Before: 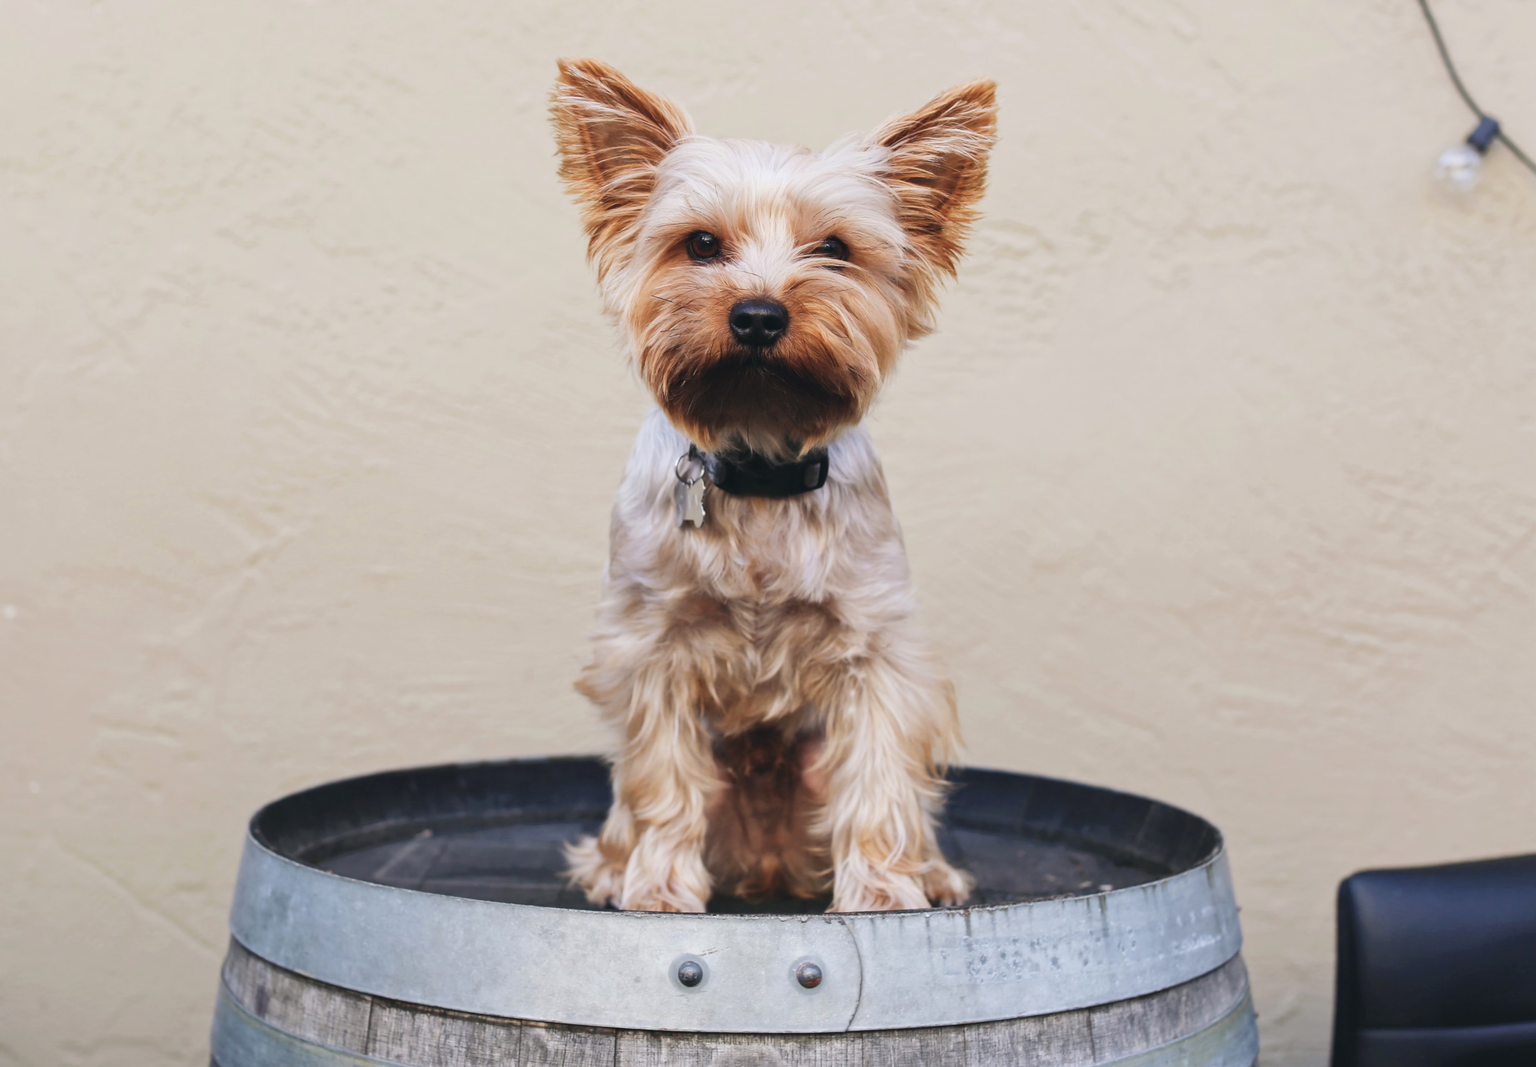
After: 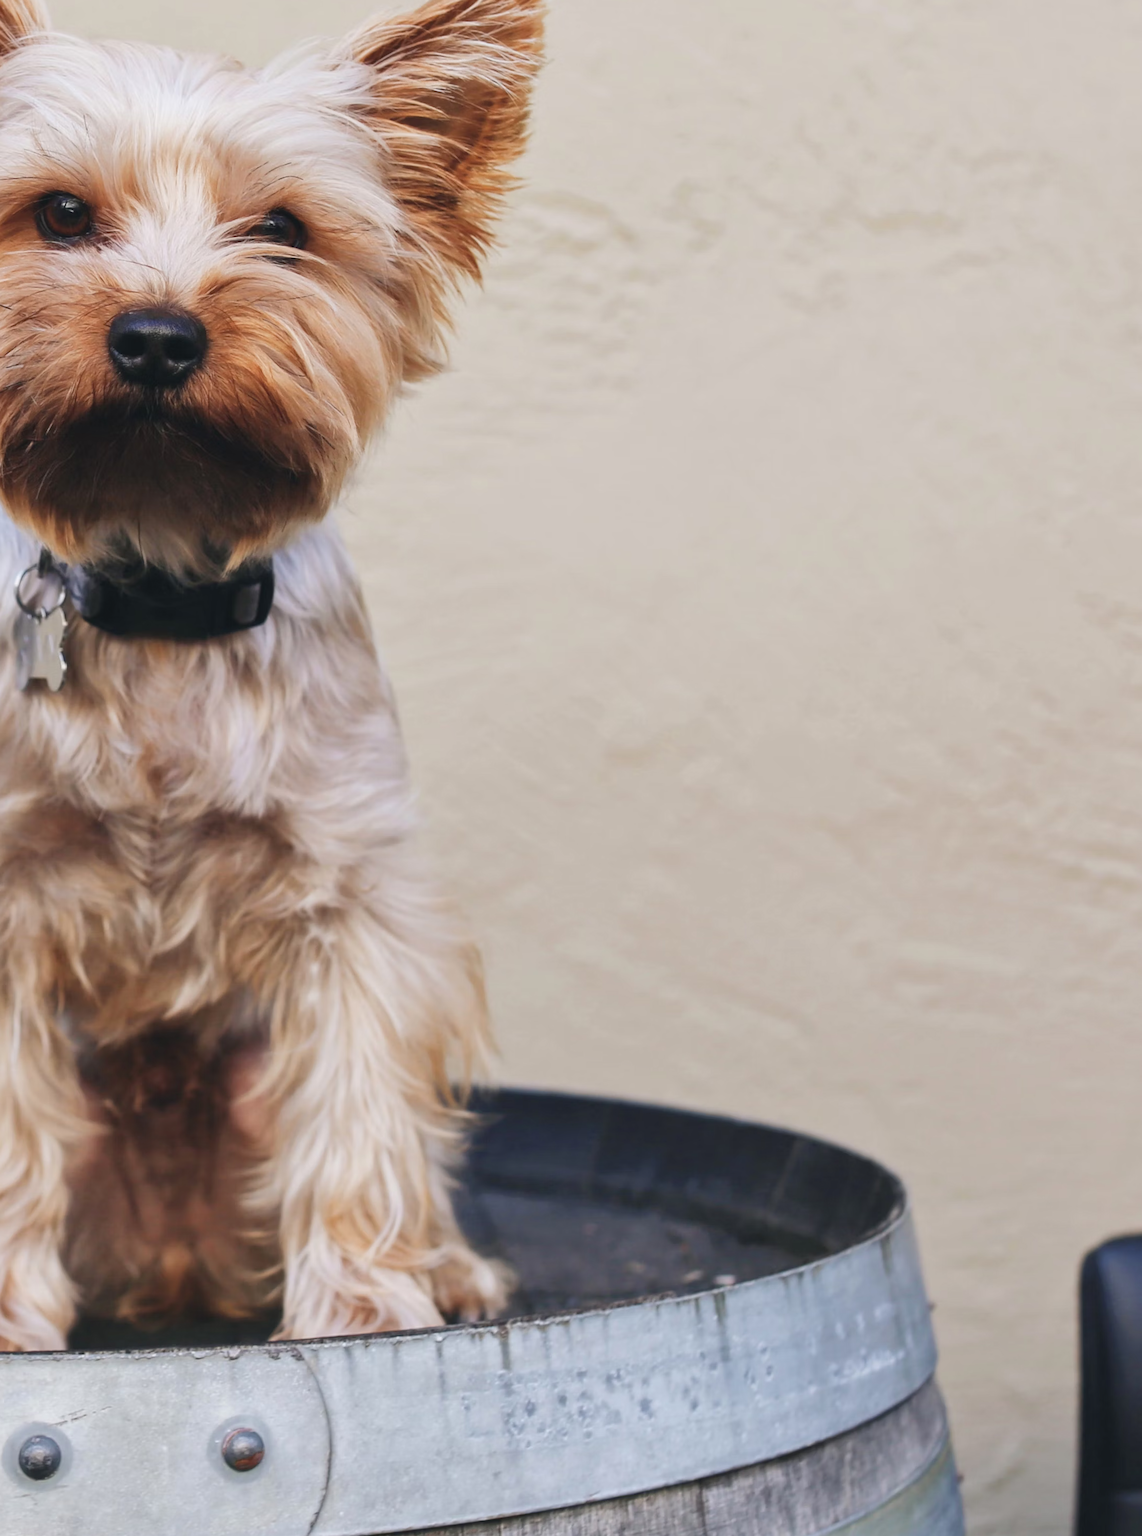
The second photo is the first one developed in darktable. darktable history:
crop: left 47.628%, top 6.643%, right 7.874%
rotate and perspective: rotation -0.013°, lens shift (vertical) -0.027, lens shift (horizontal) 0.178, crop left 0.016, crop right 0.989, crop top 0.082, crop bottom 0.918
shadows and highlights: shadows 25, highlights -25
